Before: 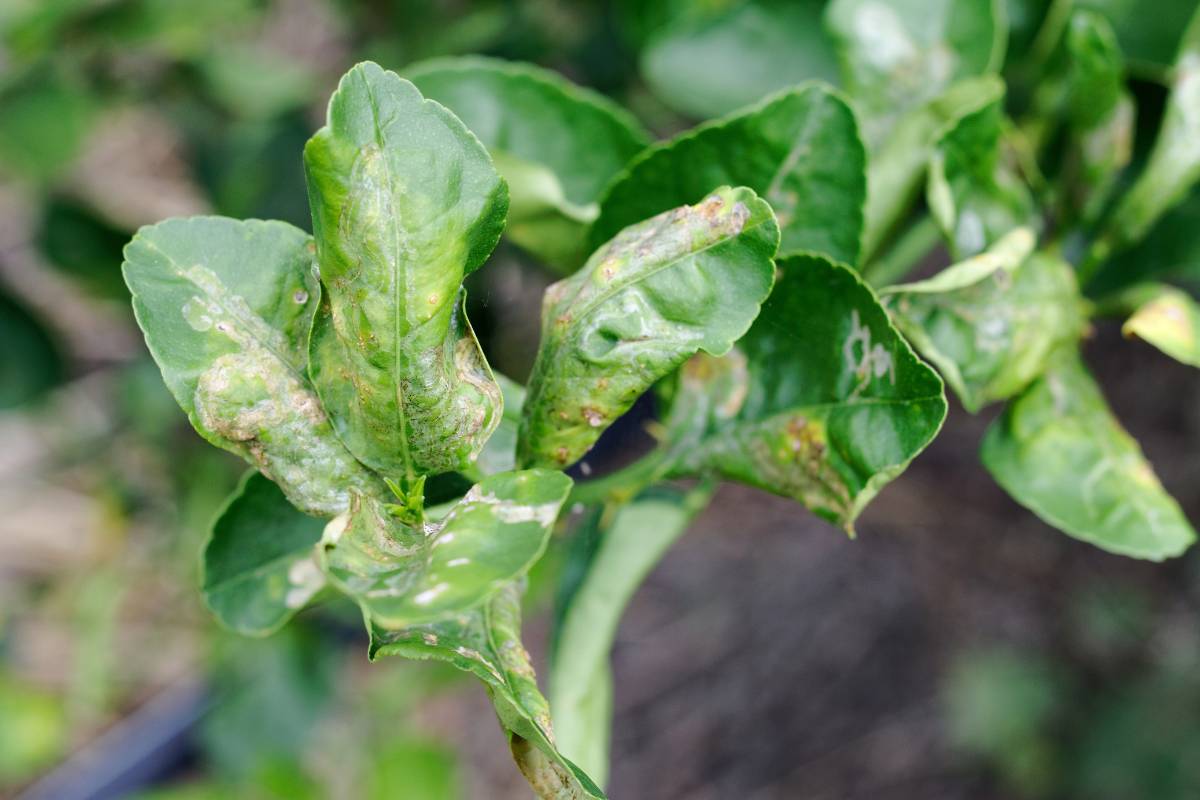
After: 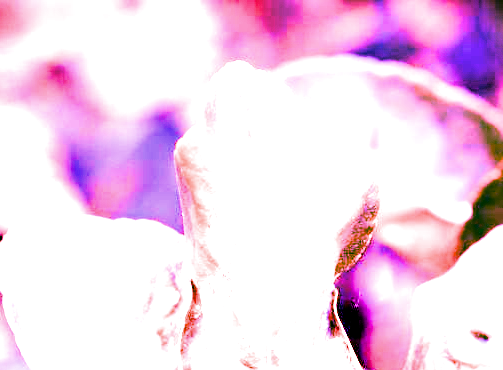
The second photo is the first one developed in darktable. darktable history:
filmic rgb: black relative exposure -5 EV, hardness 2.88, contrast 1.2, highlights saturation mix -30%
crop and rotate: left 10.817%, top 0.062%, right 47.194%, bottom 53.626%
white balance: red 8, blue 8
shadows and highlights: shadows 20.55, highlights -20.99, soften with gaussian
exposure: black level correction 0.01, exposure 0.011 EV, compensate highlight preservation false
